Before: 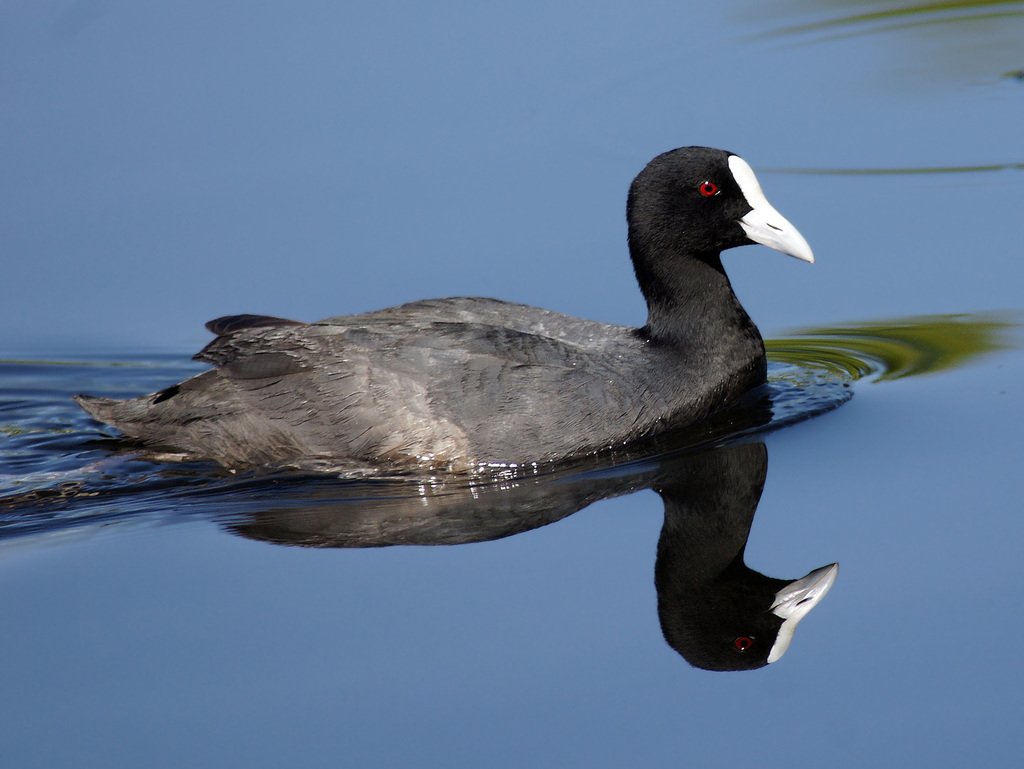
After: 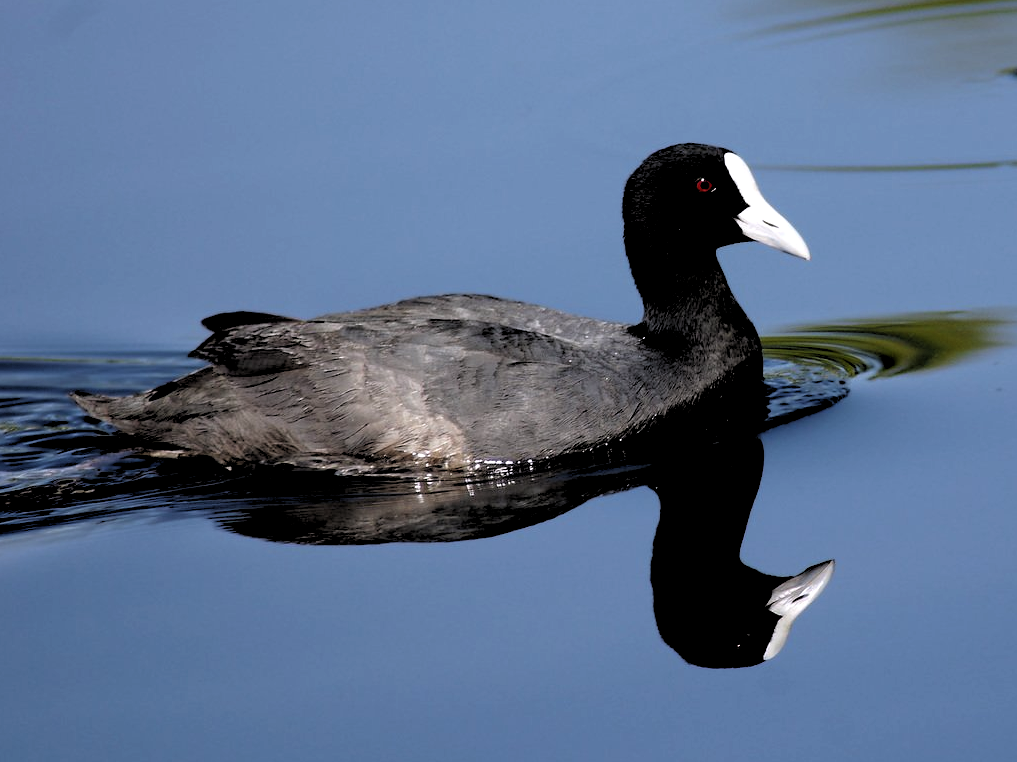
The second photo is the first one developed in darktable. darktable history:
crop: left 0.434%, top 0.485%, right 0.244%, bottom 0.386%
white balance: red 1.009, blue 1.027
rgb levels: levels [[0.034, 0.472, 0.904], [0, 0.5, 1], [0, 0.5, 1]]
